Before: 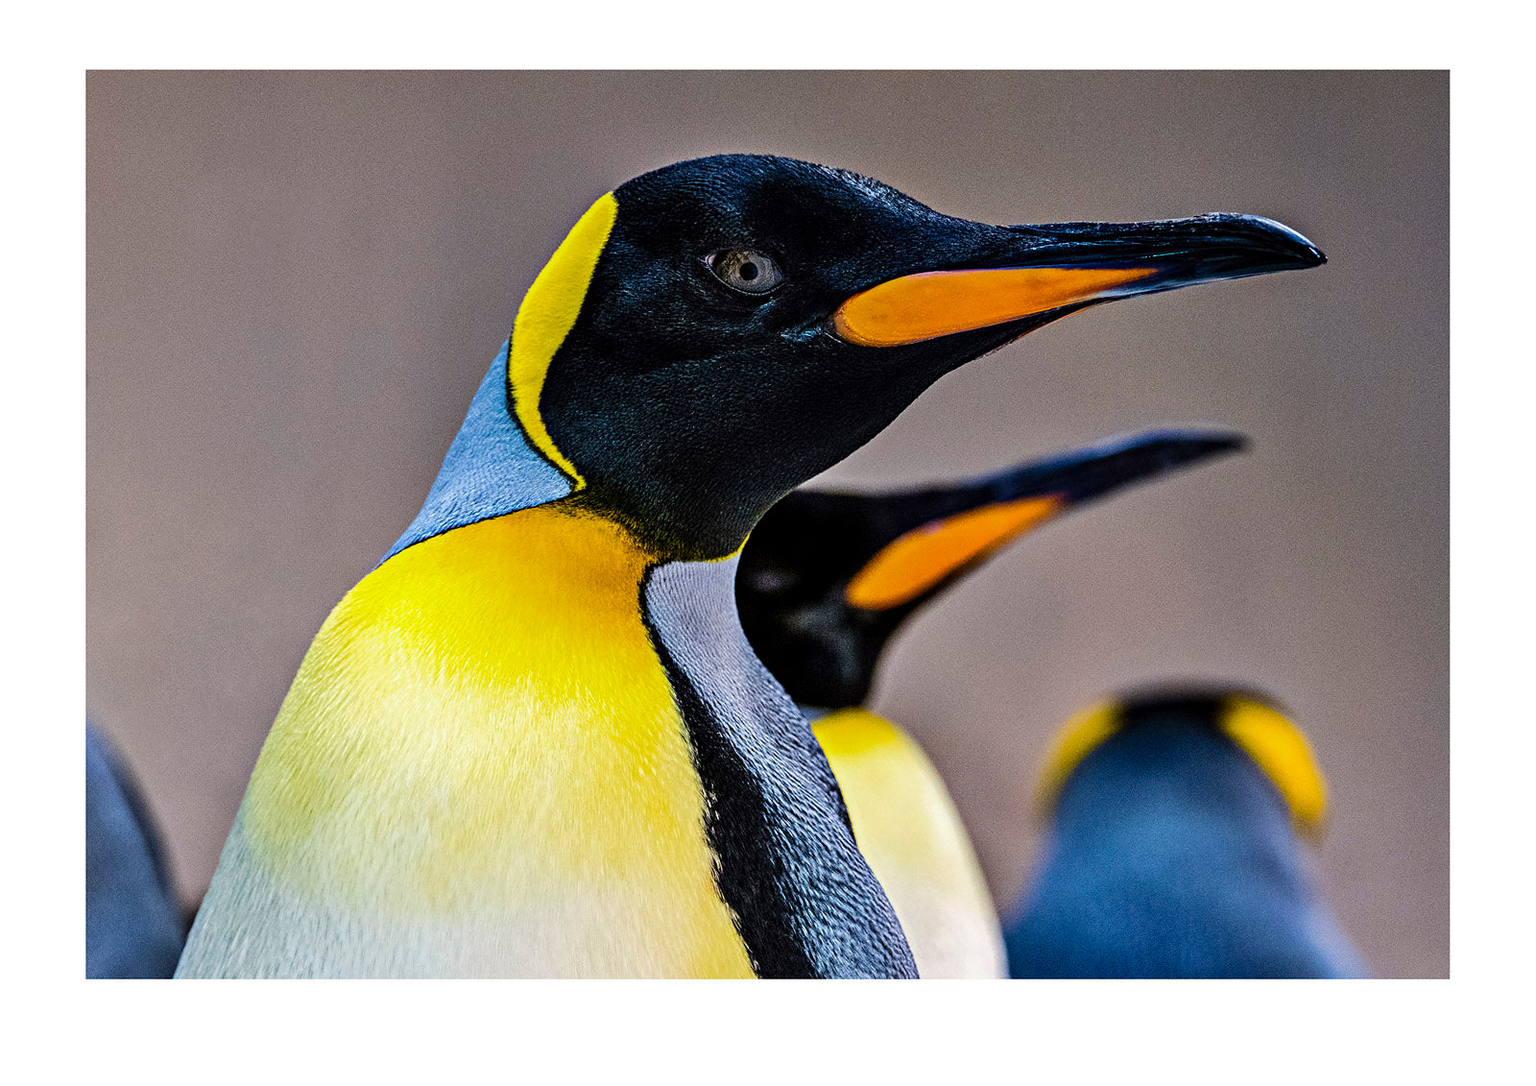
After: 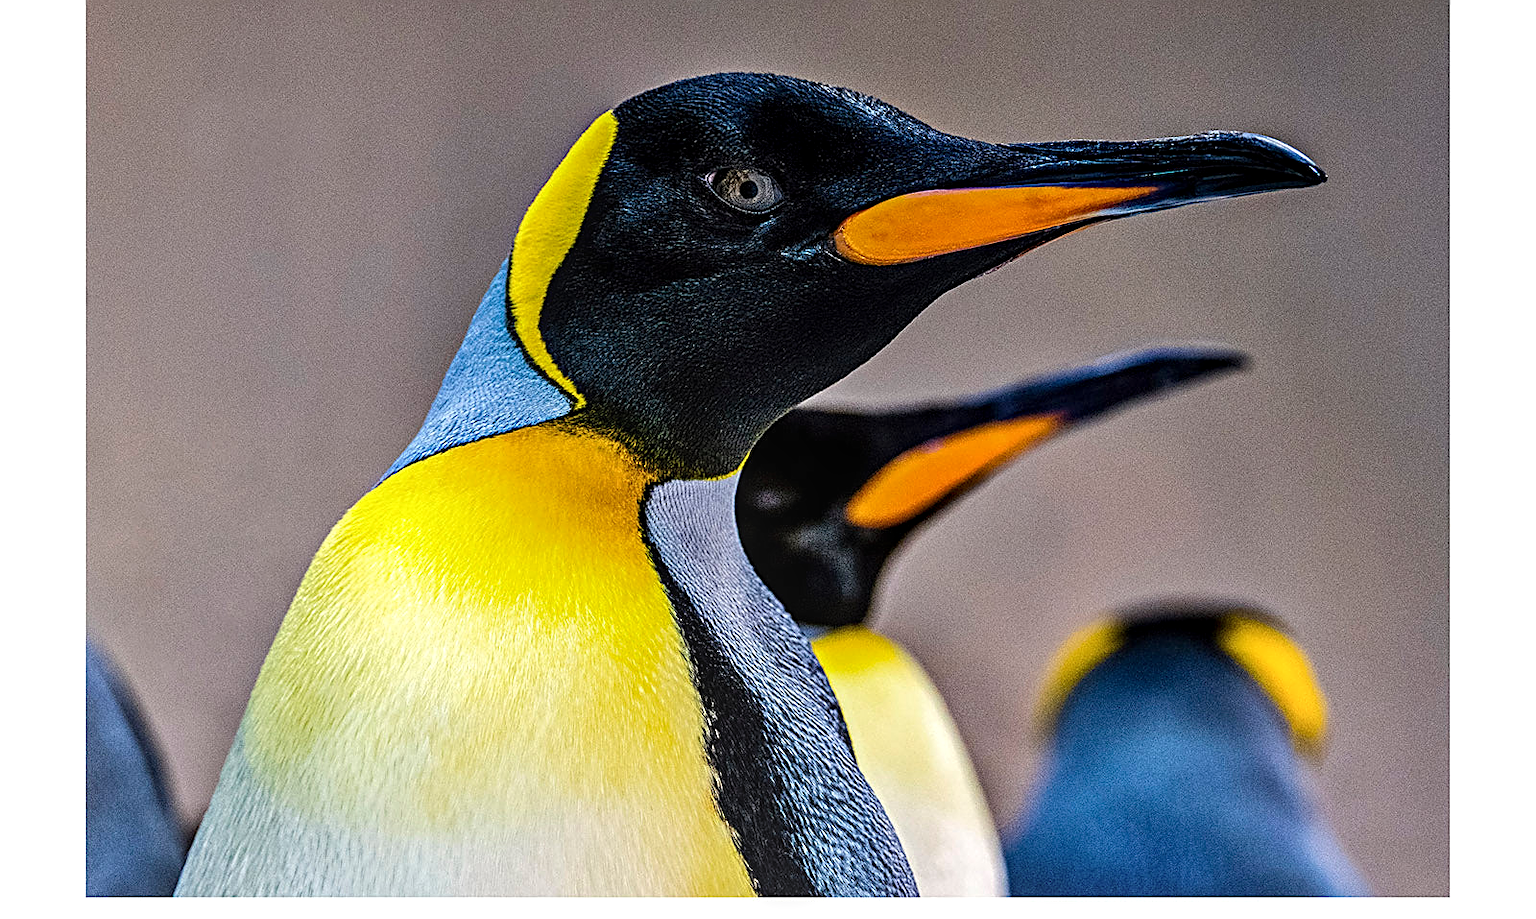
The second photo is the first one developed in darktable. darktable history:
local contrast: on, module defaults
crop: top 7.571%, bottom 7.675%
sharpen: on, module defaults
exposure: exposure 0.131 EV, compensate highlight preservation false
